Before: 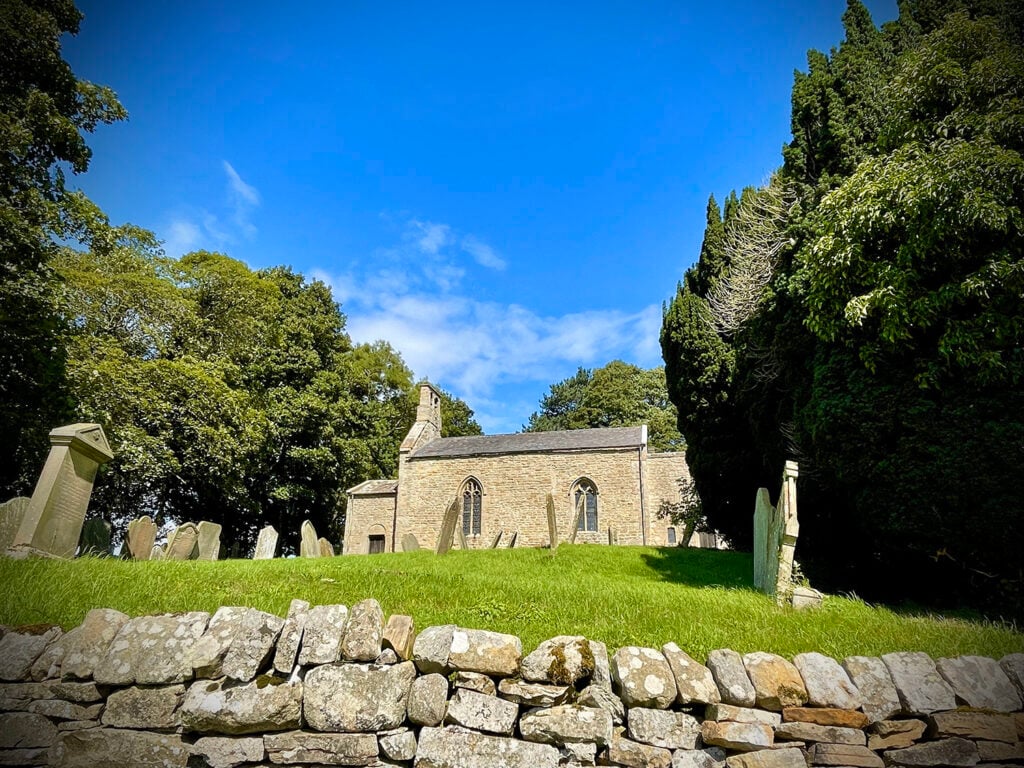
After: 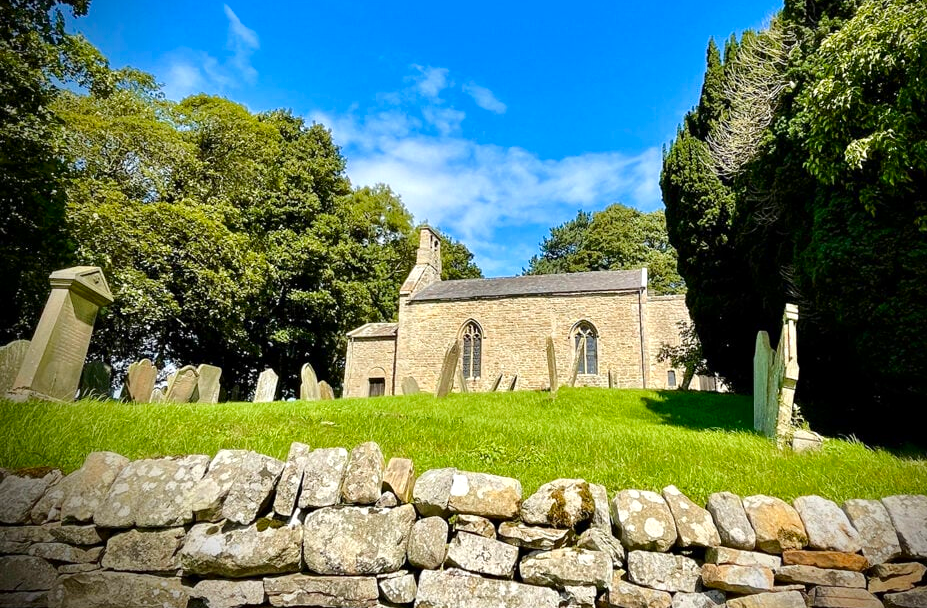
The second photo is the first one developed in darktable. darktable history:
contrast brightness saturation: contrast 0.066, brightness -0.13, saturation 0.056
crop: top 20.483%, right 9.434%, bottom 0.321%
tone equalizer: -8 EV 0.978 EV, -7 EV 0.991 EV, -6 EV 0.986 EV, -5 EV 0.986 EV, -4 EV 1.01 EV, -3 EV 0.738 EV, -2 EV 0.517 EV, -1 EV 0.254 EV, edges refinement/feathering 500, mask exposure compensation -1.25 EV, preserve details no
color correction: highlights b* -0.005, saturation 0.992
